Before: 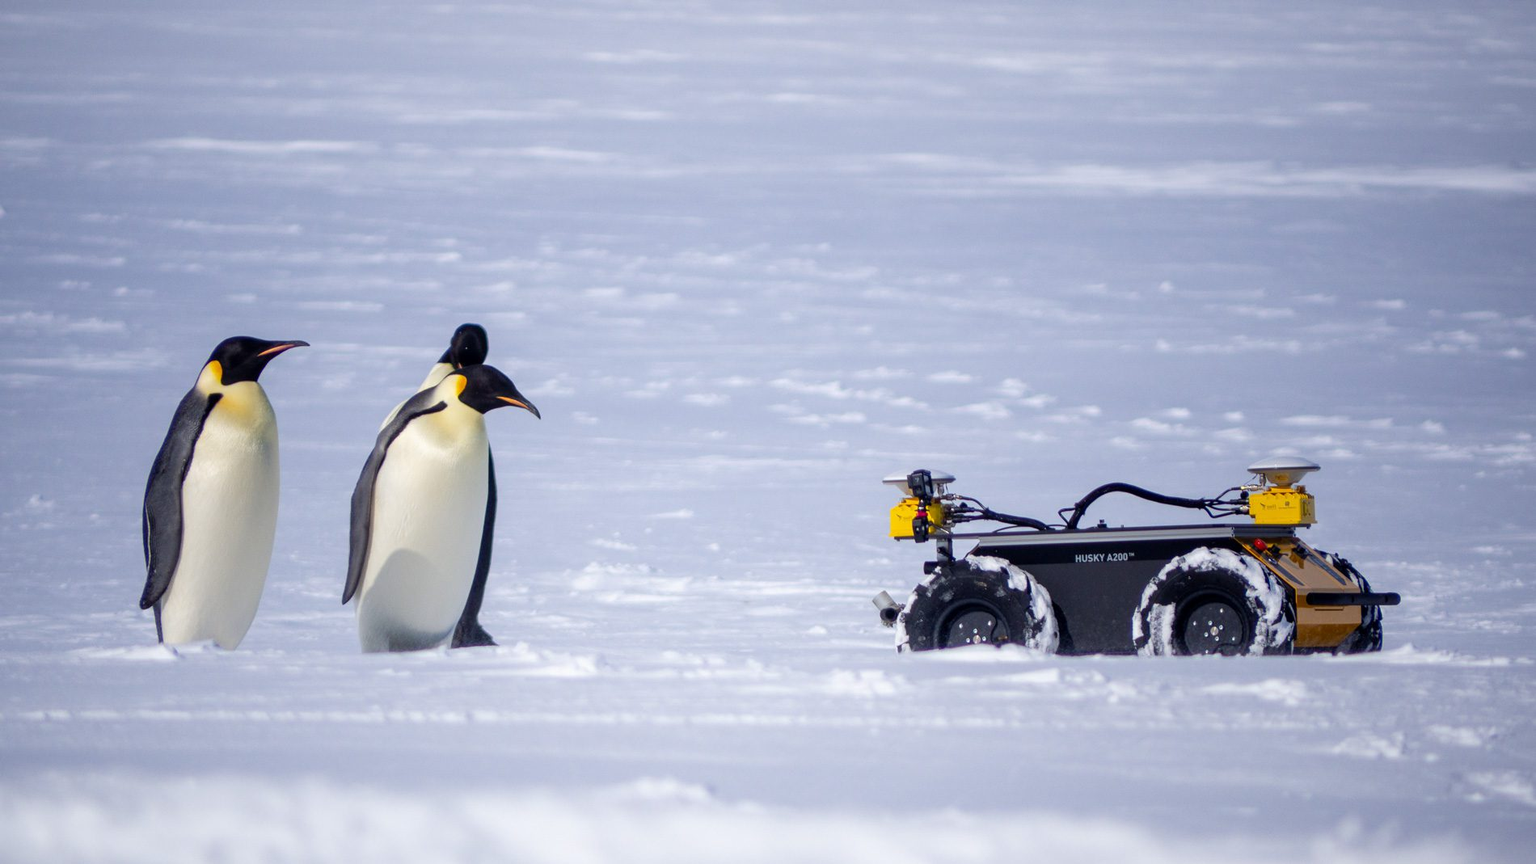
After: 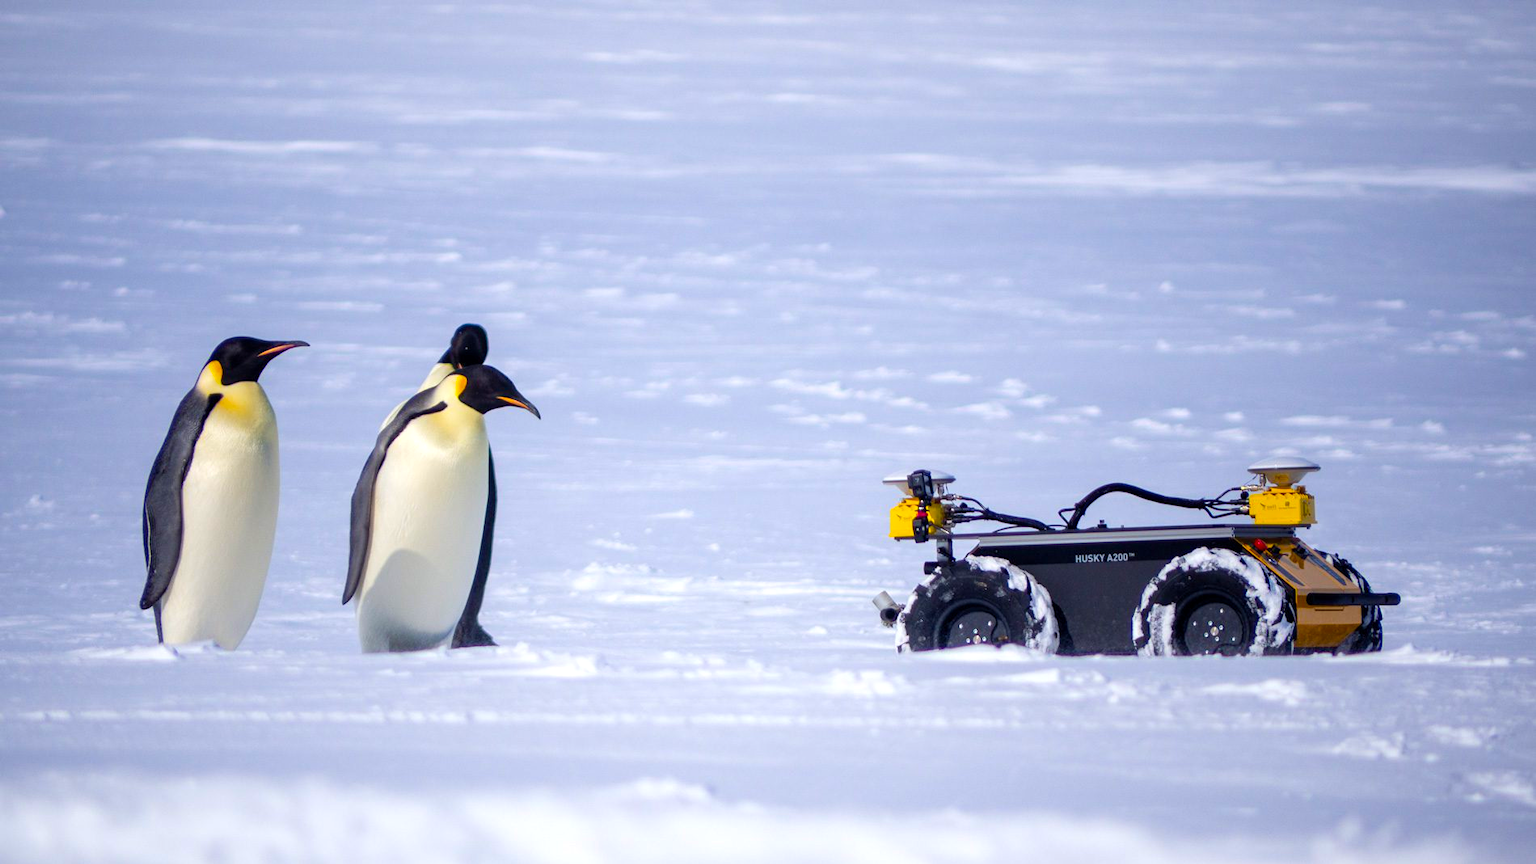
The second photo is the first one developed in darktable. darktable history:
exposure: exposure 0.2 EV, compensate highlight preservation false
color balance rgb: perceptual saturation grading › global saturation 25%, global vibrance 20%
